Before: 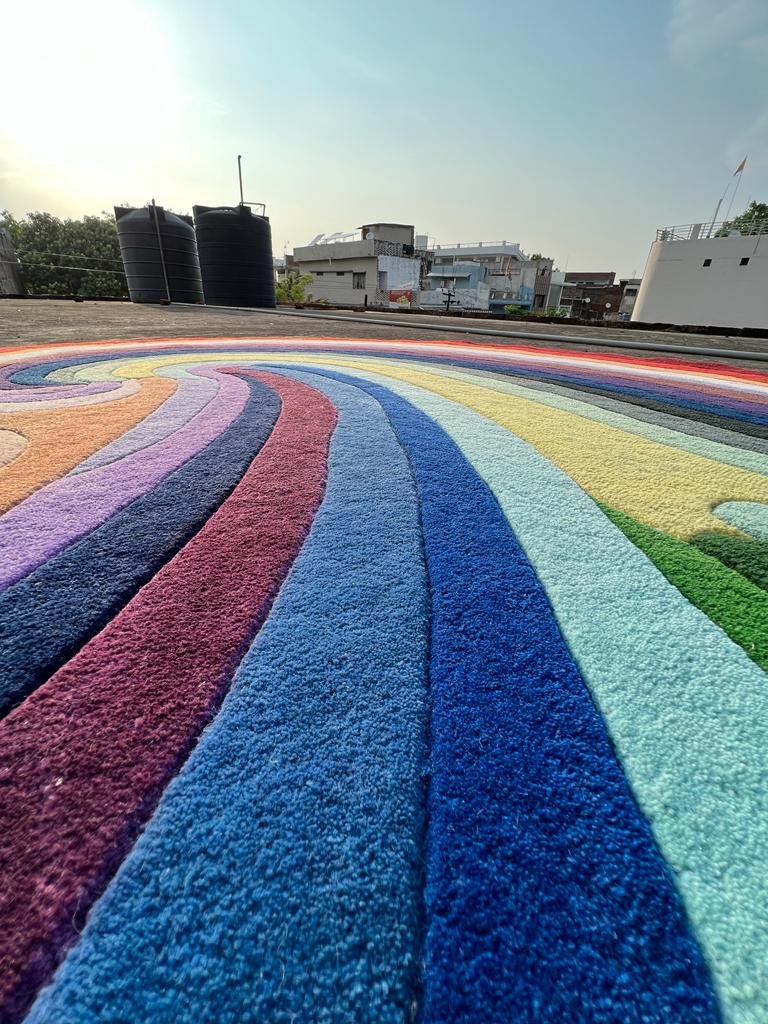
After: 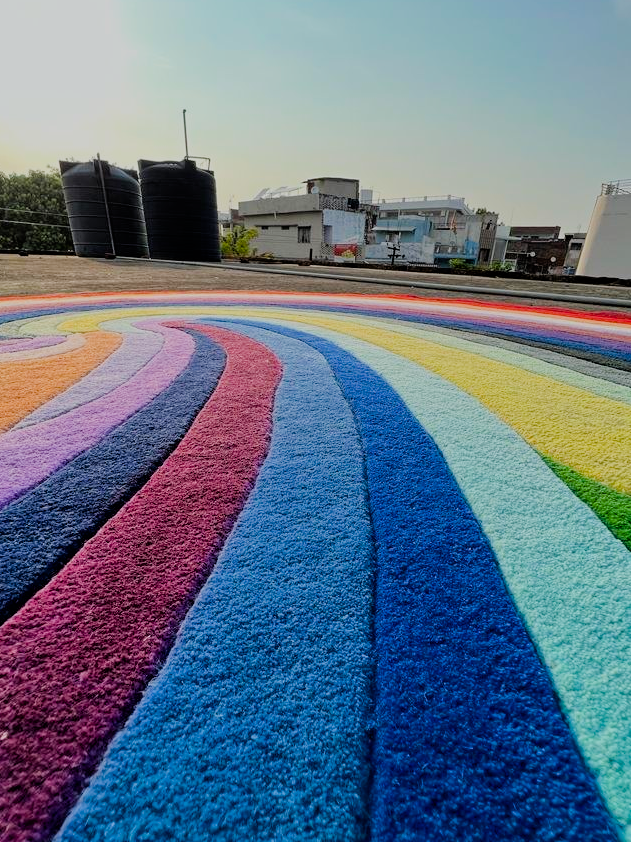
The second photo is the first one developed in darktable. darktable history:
crop and rotate: left 7.196%, top 4.574%, right 10.605%, bottom 13.178%
color balance rgb: linear chroma grading › global chroma 15%, perceptual saturation grading › global saturation 30%
filmic rgb: black relative exposure -6.98 EV, white relative exposure 5.63 EV, hardness 2.86
